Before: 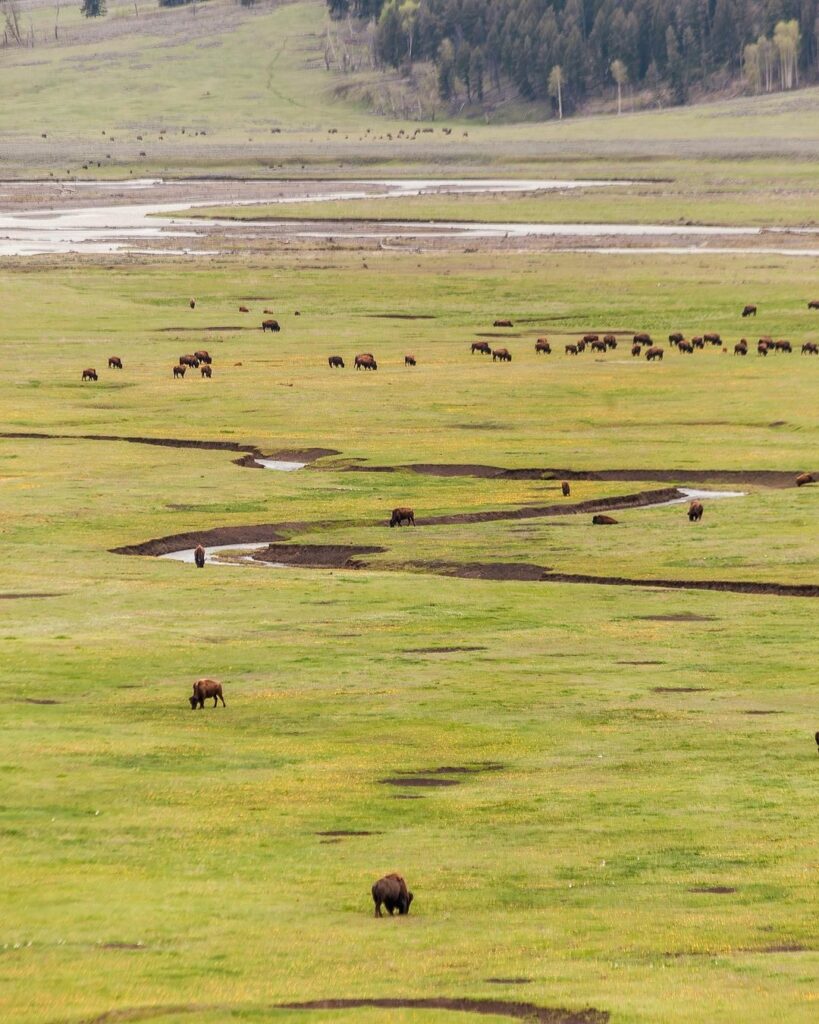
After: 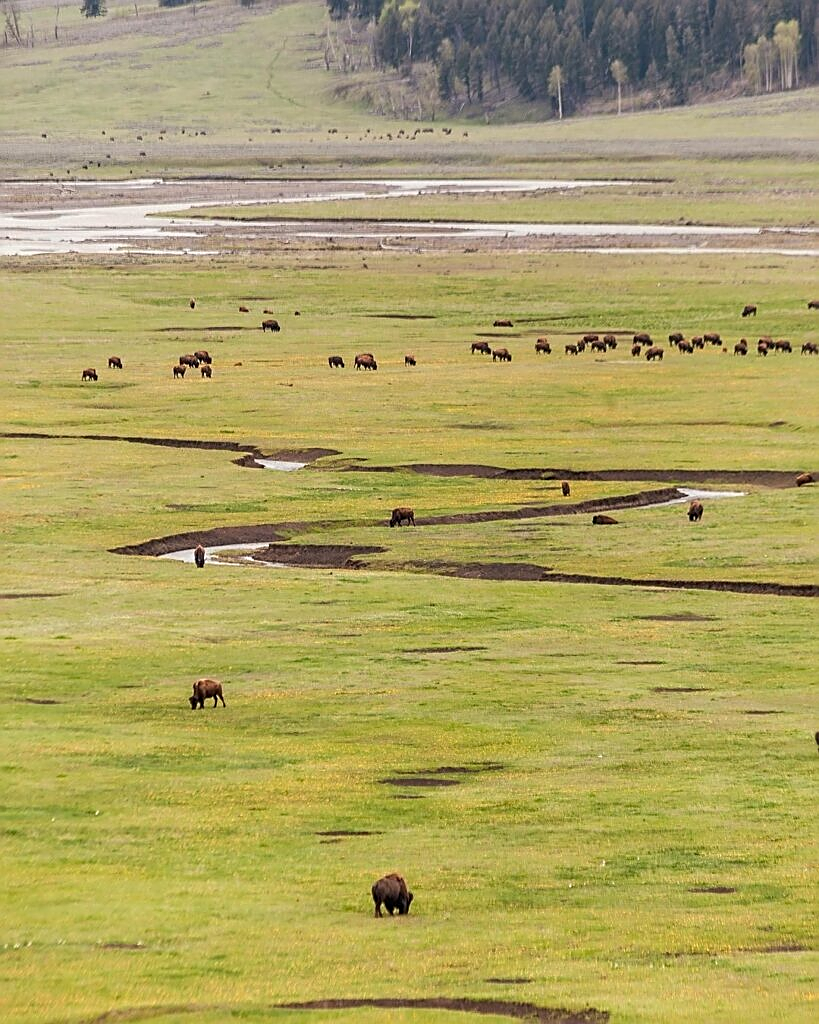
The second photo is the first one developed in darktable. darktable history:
sharpen: amount 0.738
